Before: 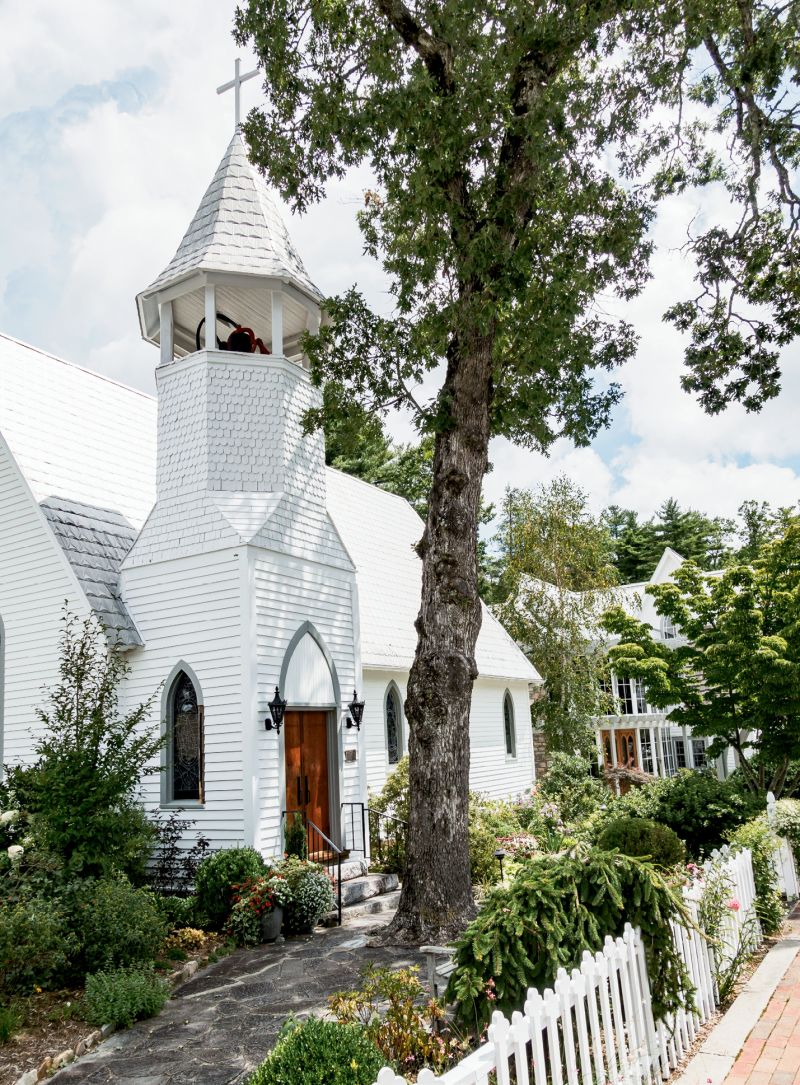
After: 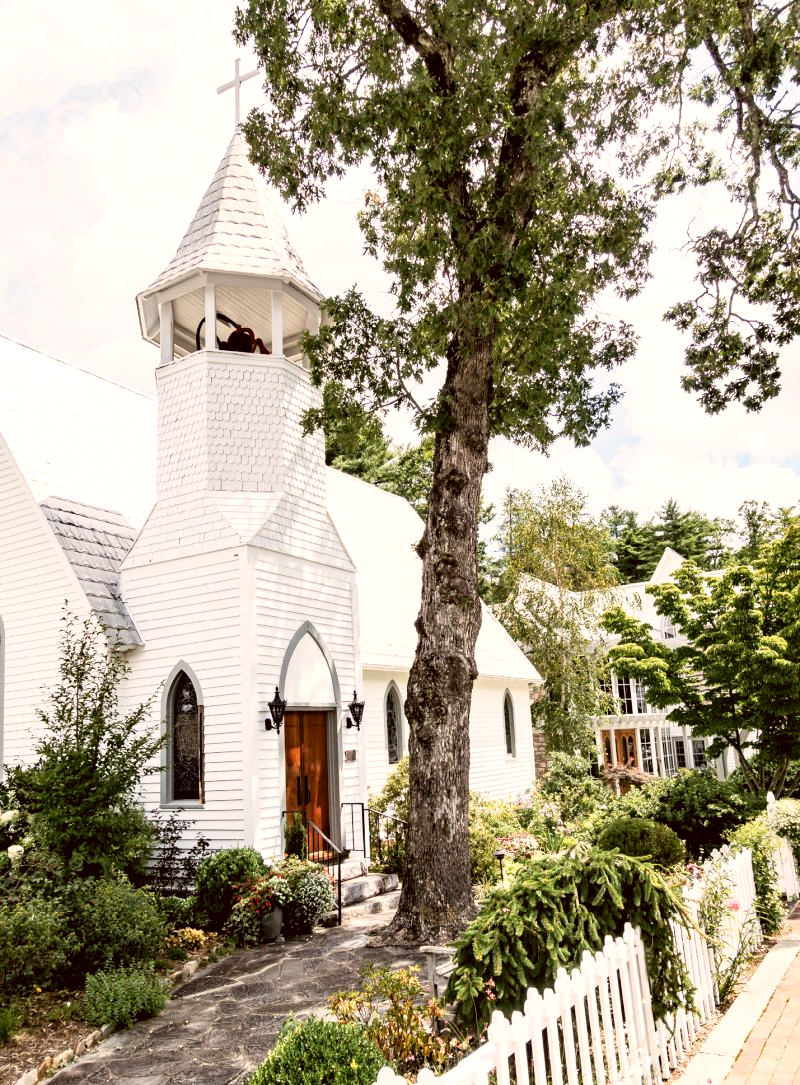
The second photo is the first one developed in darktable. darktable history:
color correction: highlights a* 6.27, highlights b* 8.19, shadows a* 5.94, shadows b* 7.23, saturation 0.9
exposure: exposure 0.29 EV, compensate highlight preservation false
tone curve: curves: ch0 [(0, 0) (0.004, 0.001) (0.133, 0.112) (0.325, 0.362) (0.832, 0.893) (1, 1)], color space Lab, linked channels, preserve colors none
